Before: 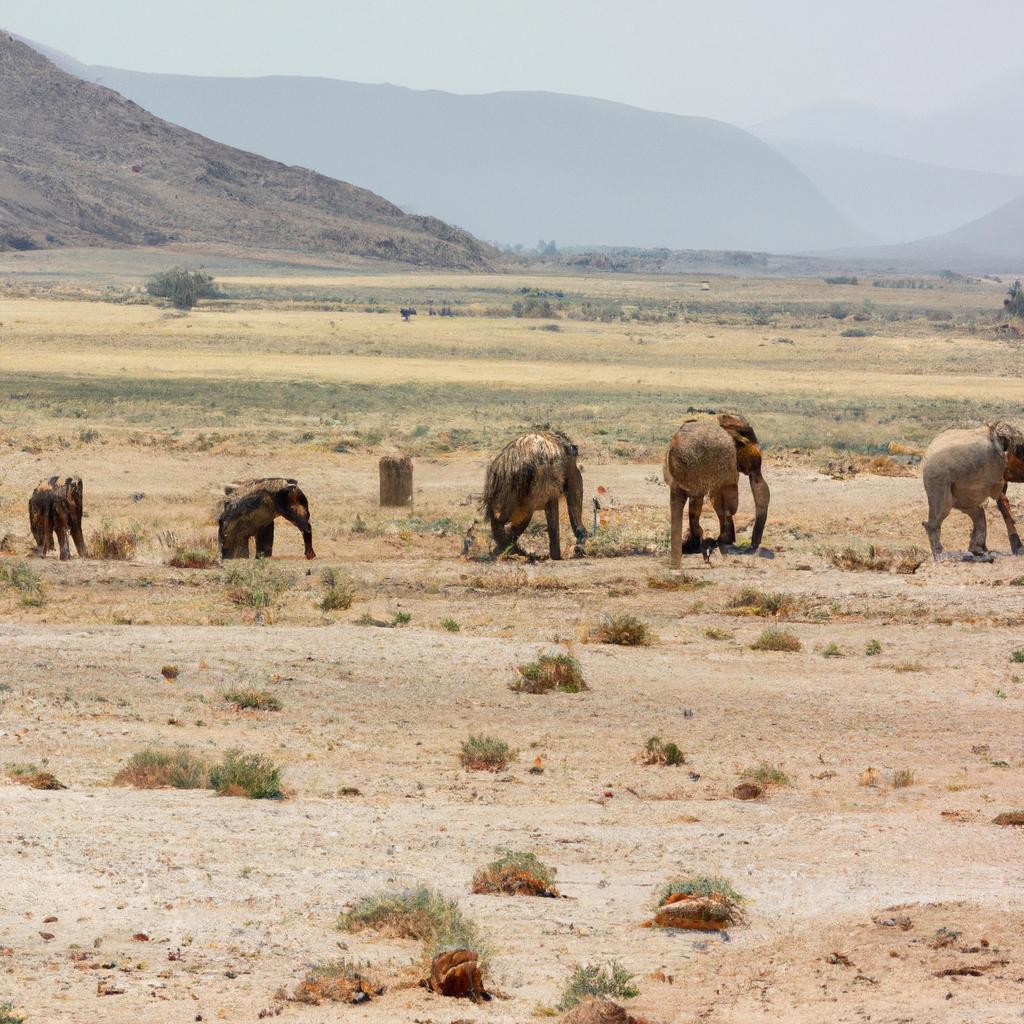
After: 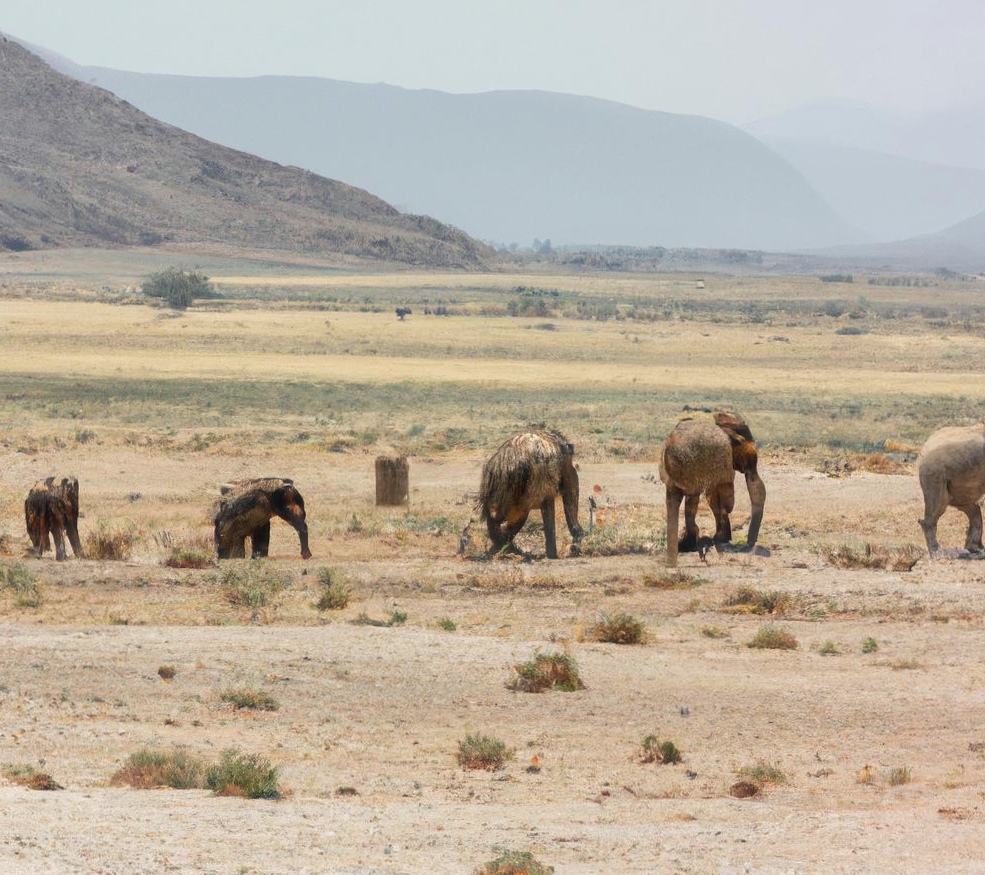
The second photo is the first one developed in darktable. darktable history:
crop and rotate: angle 0.2°, left 0.275%, right 3.127%, bottom 14.18%
haze removal: strength -0.1, adaptive false
